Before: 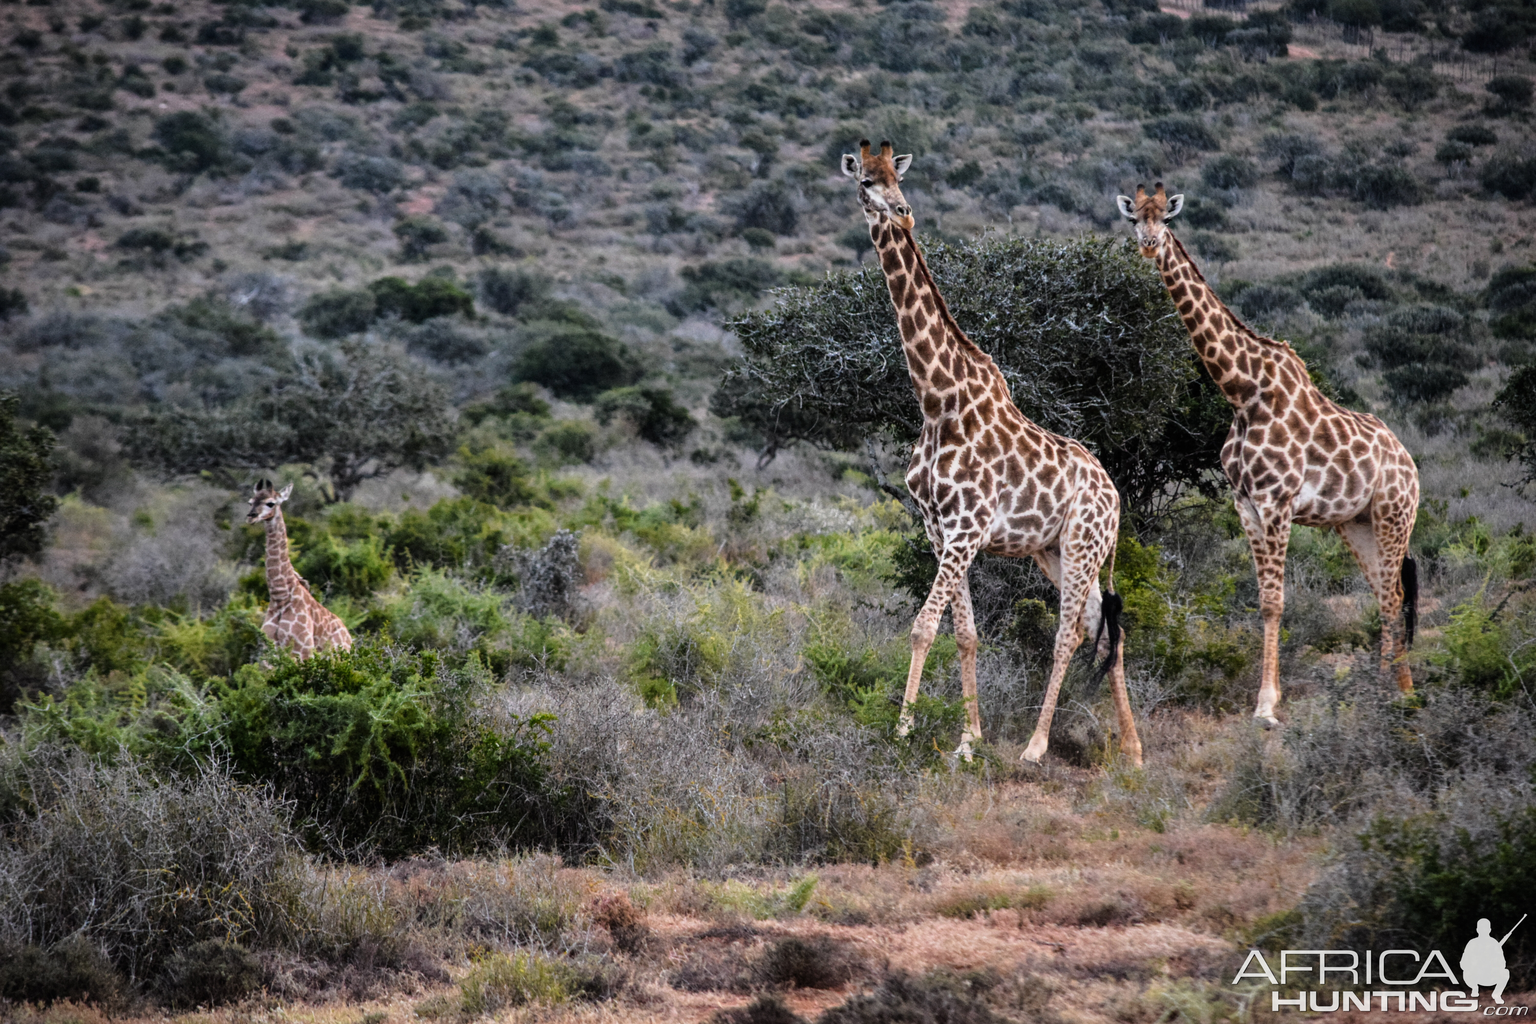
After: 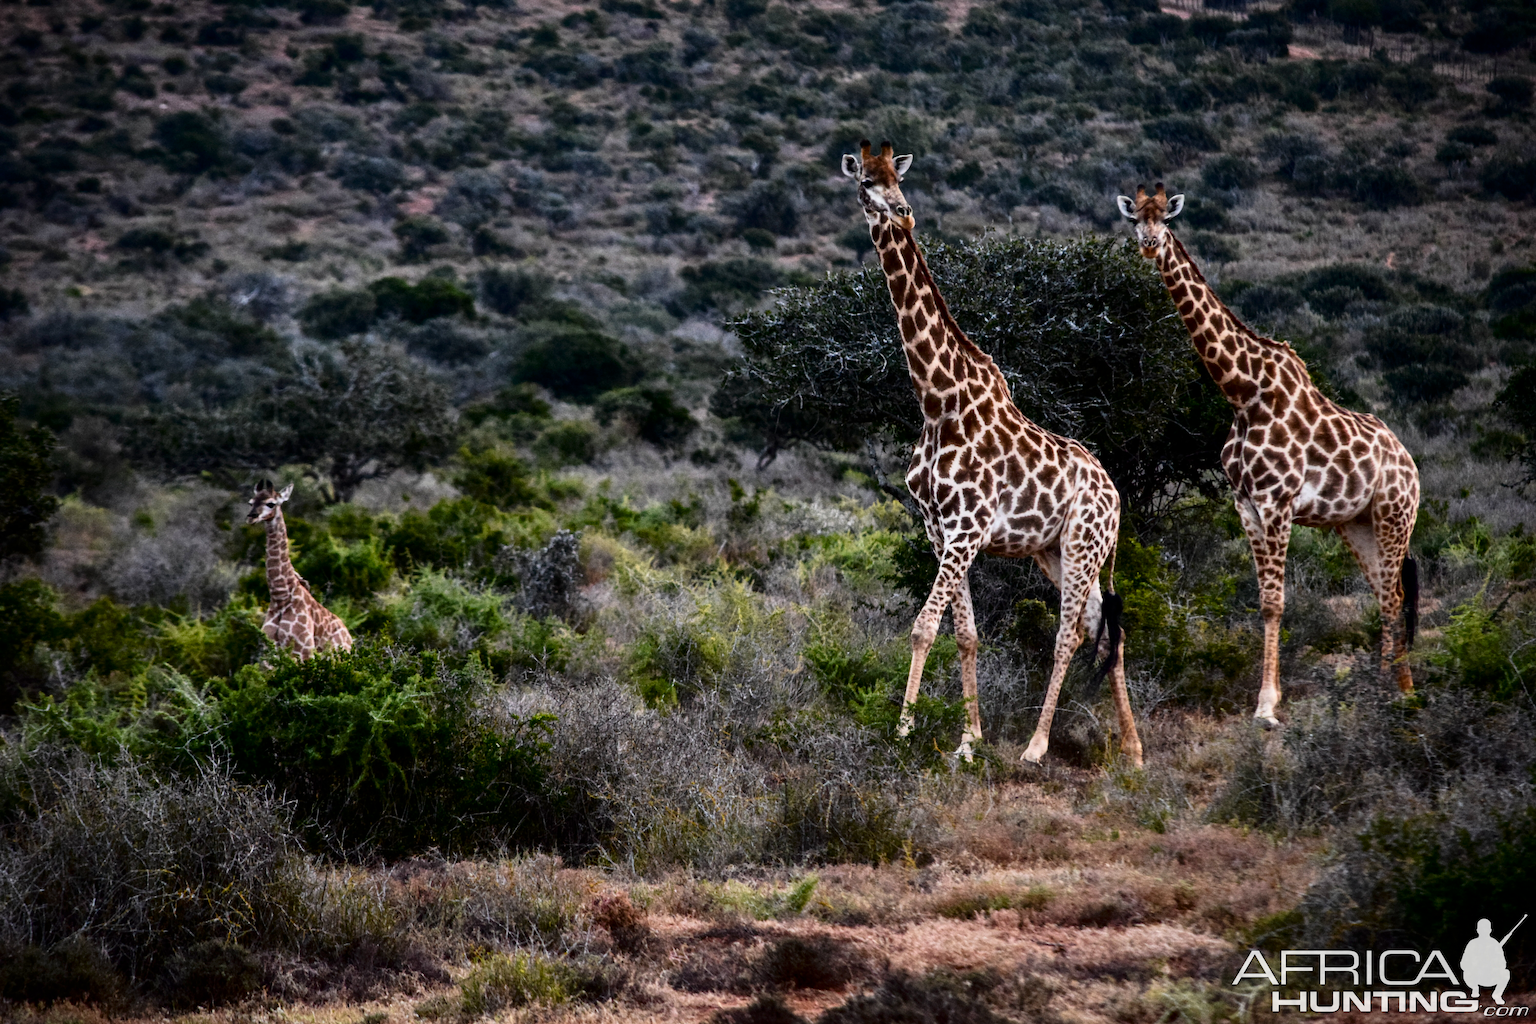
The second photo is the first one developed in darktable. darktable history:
contrast brightness saturation: contrast 0.195, brightness -0.222, saturation 0.114
